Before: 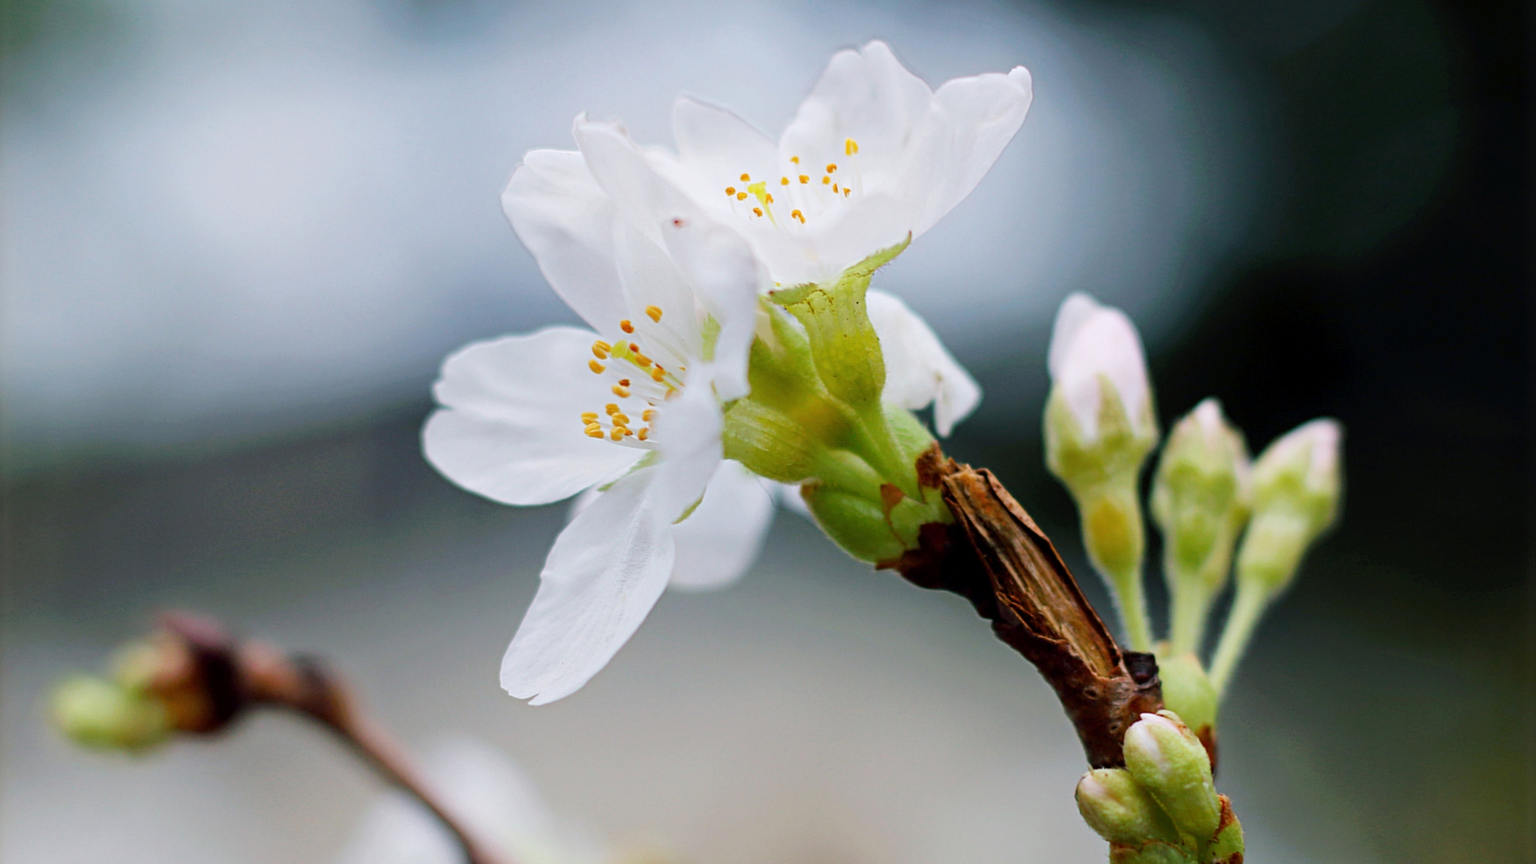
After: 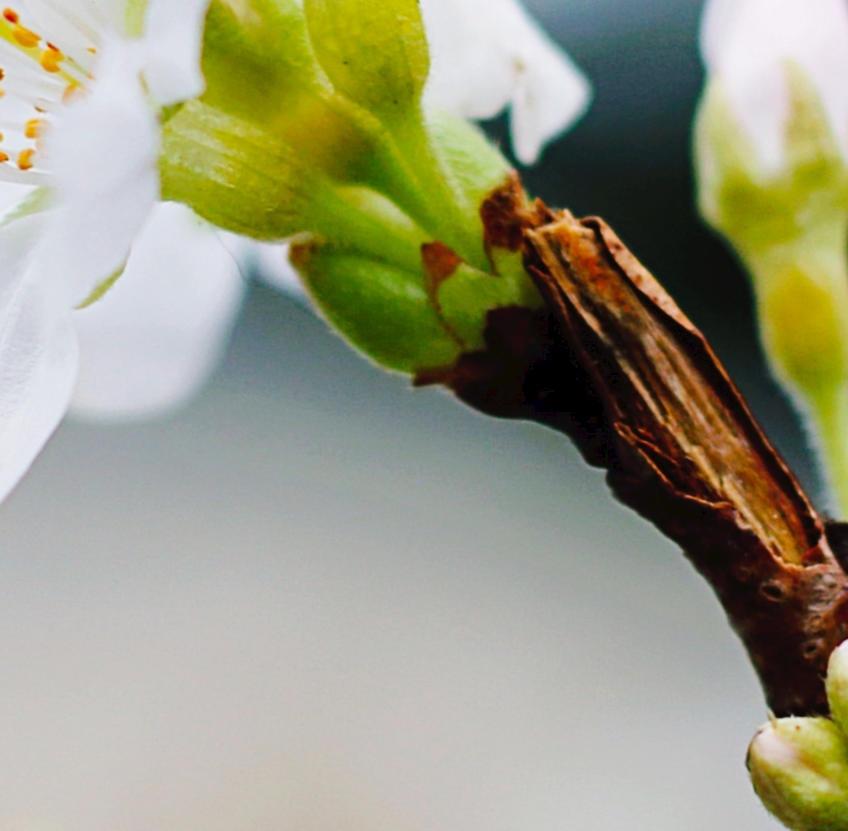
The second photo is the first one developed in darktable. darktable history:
tone curve: curves: ch0 [(0, 0) (0.003, 0.031) (0.011, 0.033) (0.025, 0.036) (0.044, 0.045) (0.069, 0.06) (0.1, 0.079) (0.136, 0.109) (0.177, 0.15) (0.224, 0.192) (0.277, 0.262) (0.335, 0.347) (0.399, 0.433) (0.468, 0.528) (0.543, 0.624) (0.623, 0.705) (0.709, 0.788) (0.801, 0.865) (0.898, 0.933) (1, 1)], preserve colors none
crop: left 40.878%, top 39.176%, right 25.993%, bottom 3.081%
